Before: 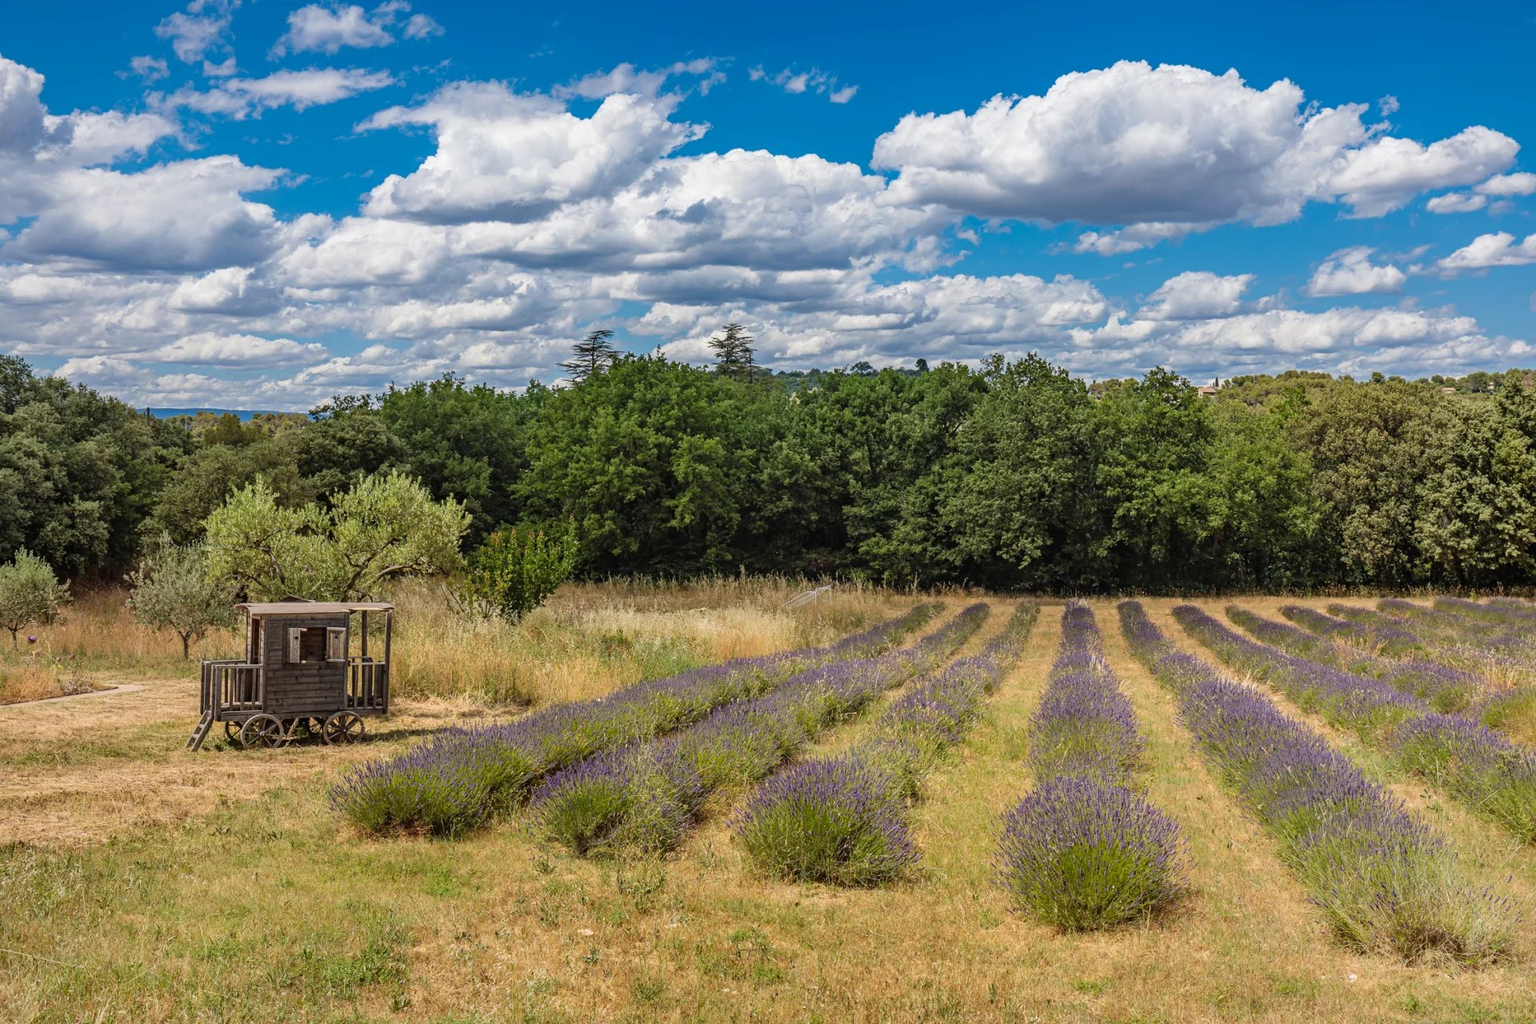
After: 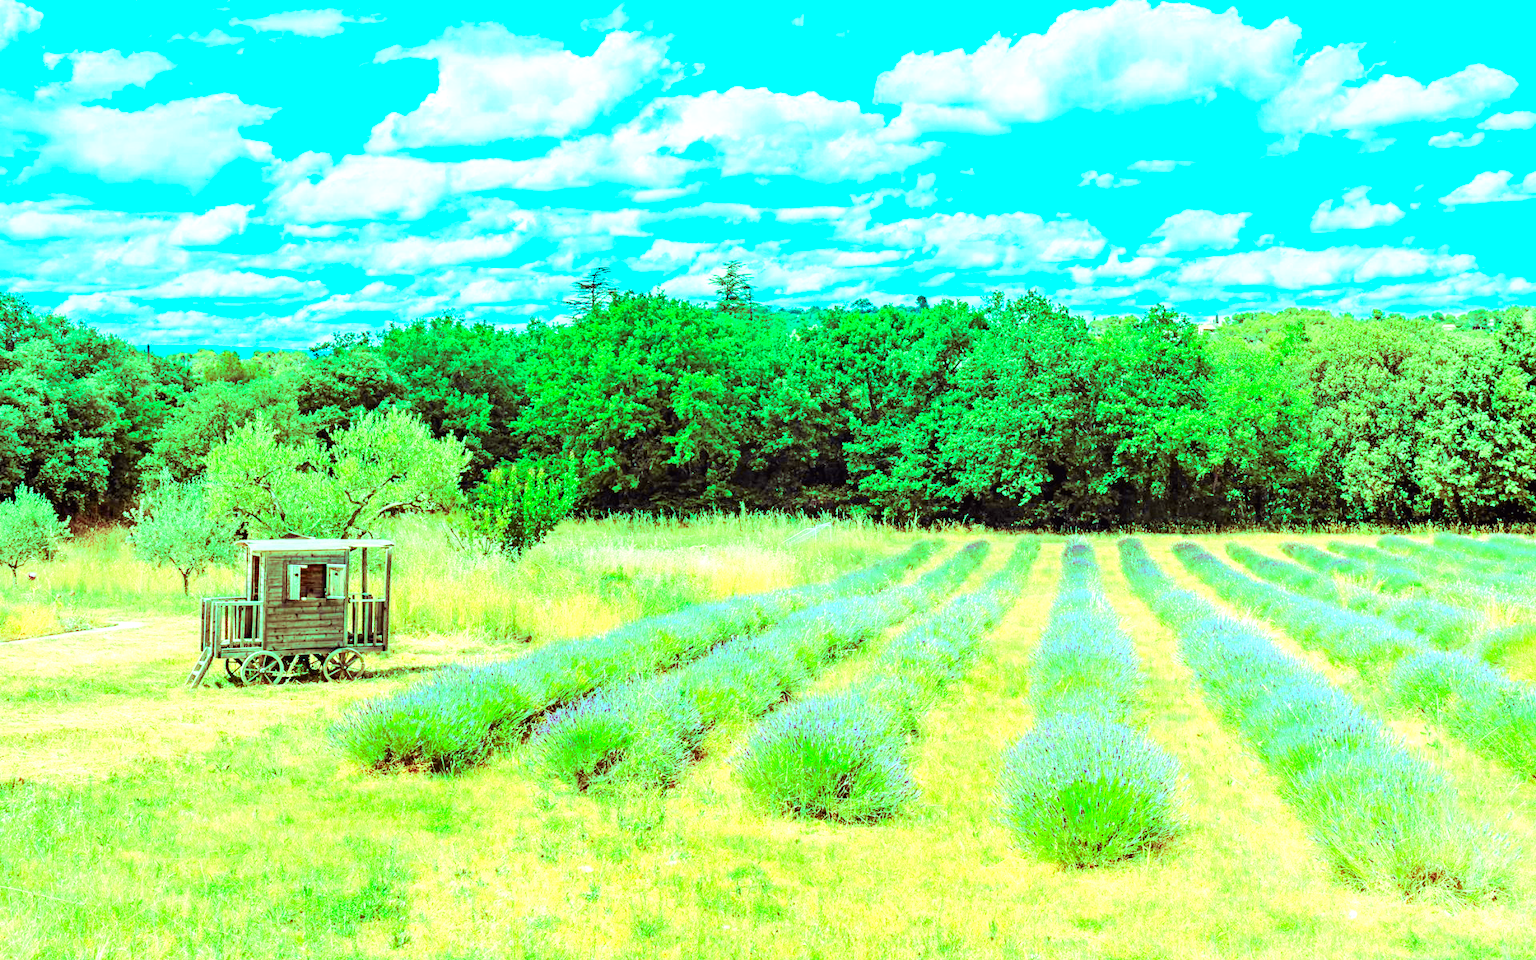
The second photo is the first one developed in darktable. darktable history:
crop and rotate: top 6.25%
exposure: exposure 2.003 EV, compensate highlight preservation false
color balance rgb: shadows lift › luminance 0.49%, shadows lift › chroma 6.83%, shadows lift › hue 300.29°, power › hue 208.98°, highlights gain › luminance 20.24%, highlights gain › chroma 13.17%, highlights gain › hue 173.85°, perceptual saturation grading › global saturation 18.05%
velvia: on, module defaults
rgb levels: levels [[0.01, 0.419, 0.839], [0, 0.5, 1], [0, 0.5, 1]]
white balance: red 1.029, blue 0.92
tone curve: curves: ch0 [(0, 0.011) (0.053, 0.026) (0.174, 0.115) (0.416, 0.417) (0.697, 0.758) (0.852, 0.902) (0.991, 0.981)]; ch1 [(0, 0) (0.264, 0.22) (0.407, 0.373) (0.463, 0.457) (0.492, 0.5) (0.512, 0.511) (0.54, 0.543) (0.585, 0.617) (0.659, 0.686) (0.78, 0.8) (1, 1)]; ch2 [(0, 0) (0.438, 0.449) (0.473, 0.469) (0.503, 0.5) (0.523, 0.534) (0.562, 0.591) (0.612, 0.627) (0.701, 0.707) (1, 1)], color space Lab, independent channels, preserve colors none
